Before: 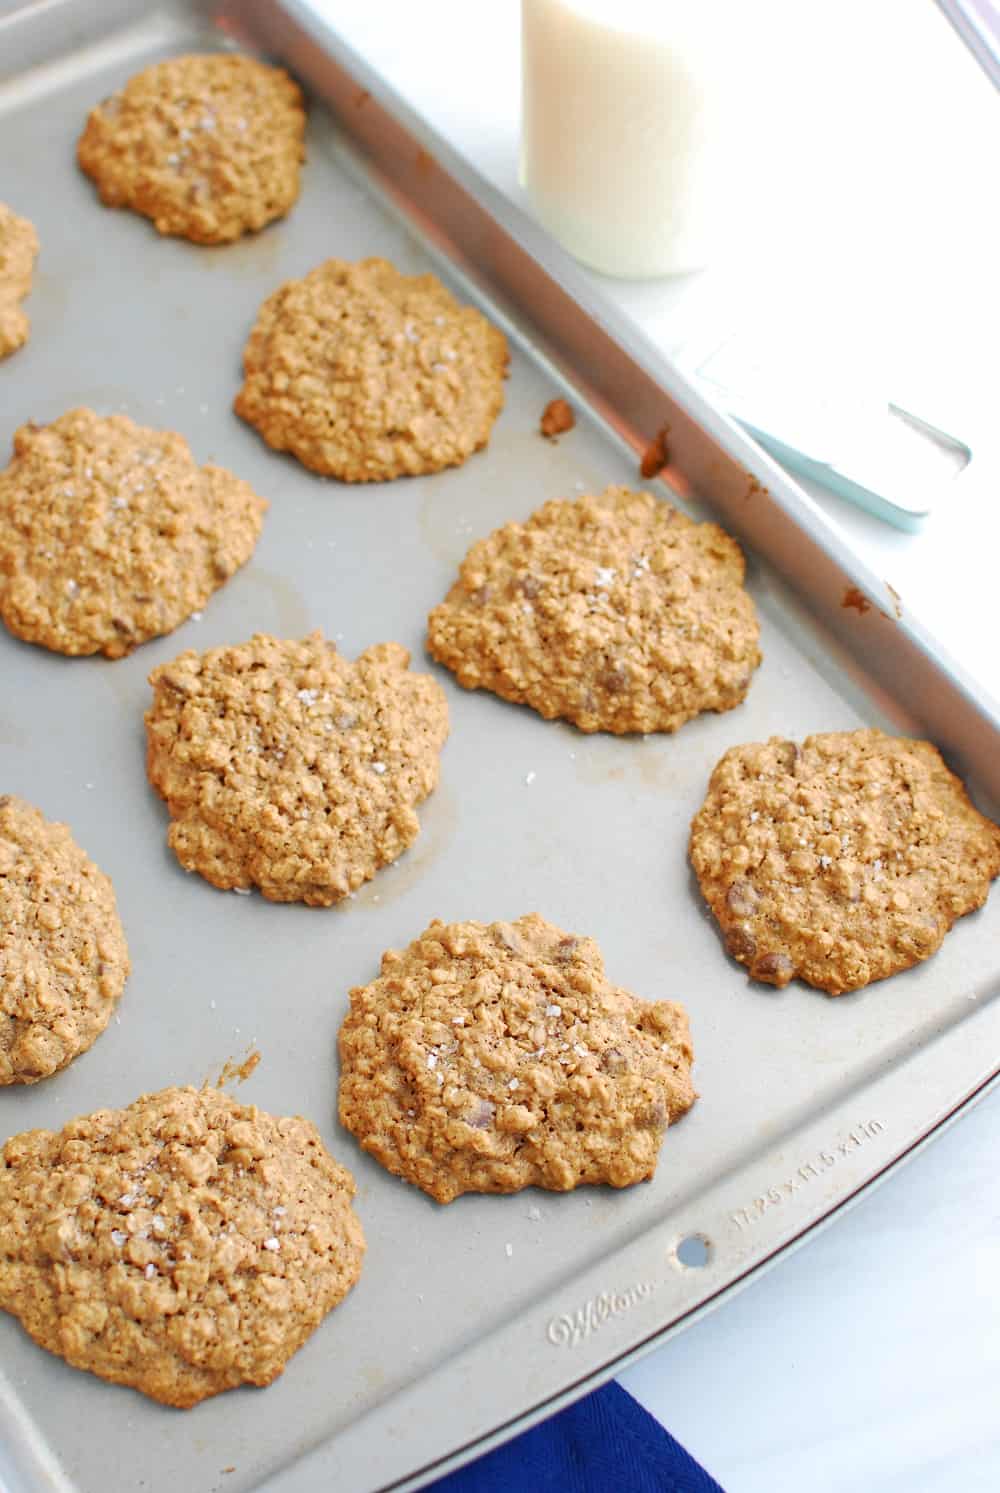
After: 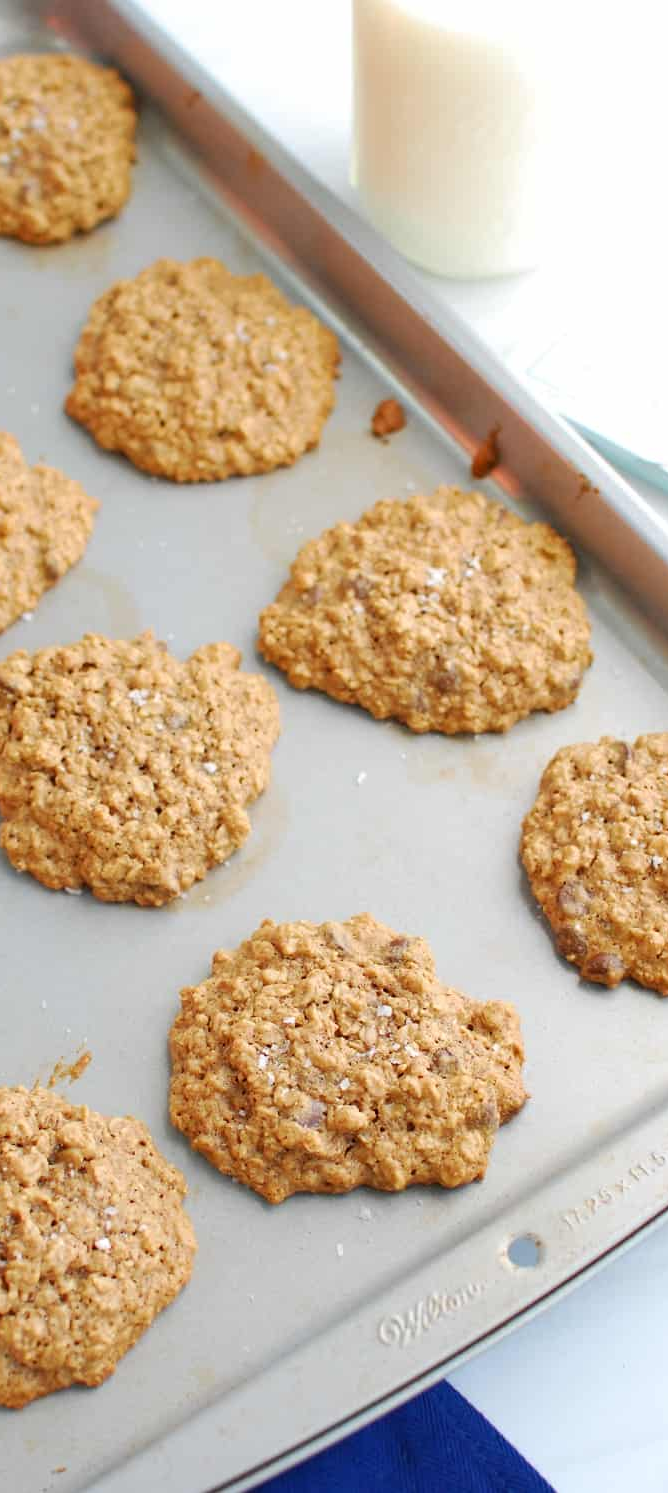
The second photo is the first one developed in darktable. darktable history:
crop: left 16.929%, right 16.251%
